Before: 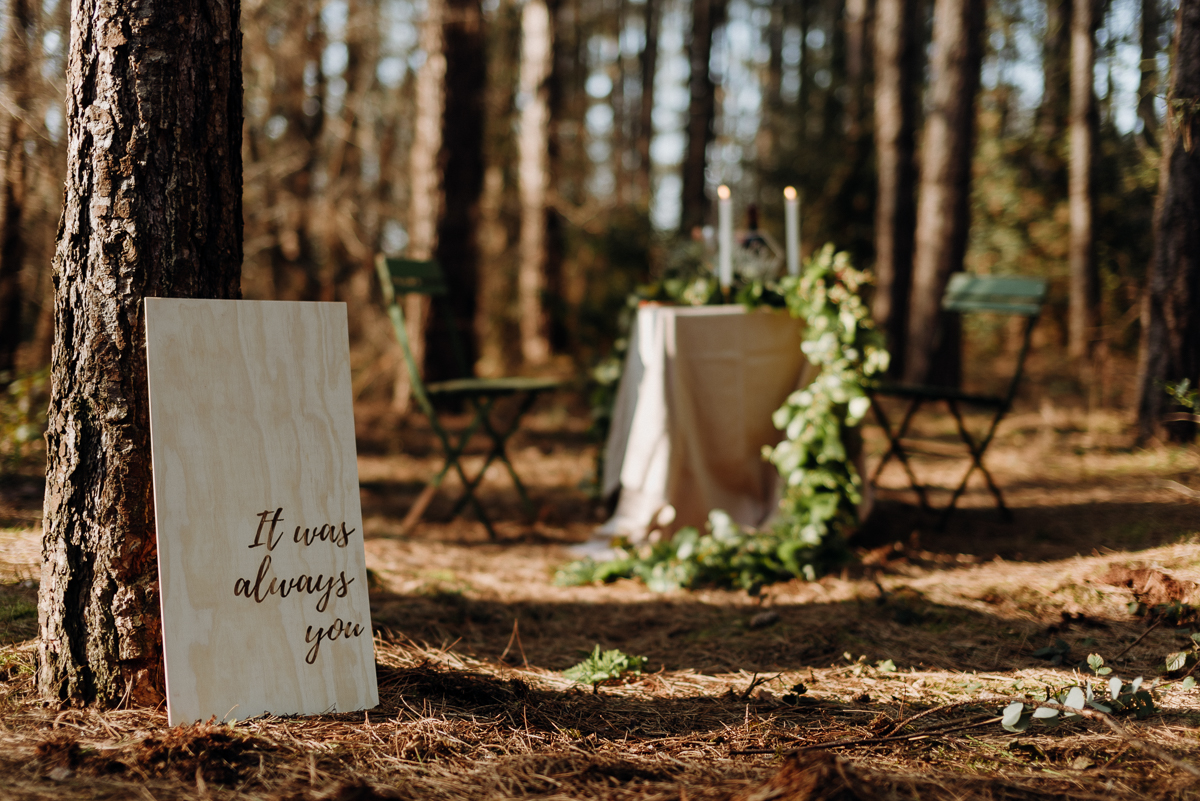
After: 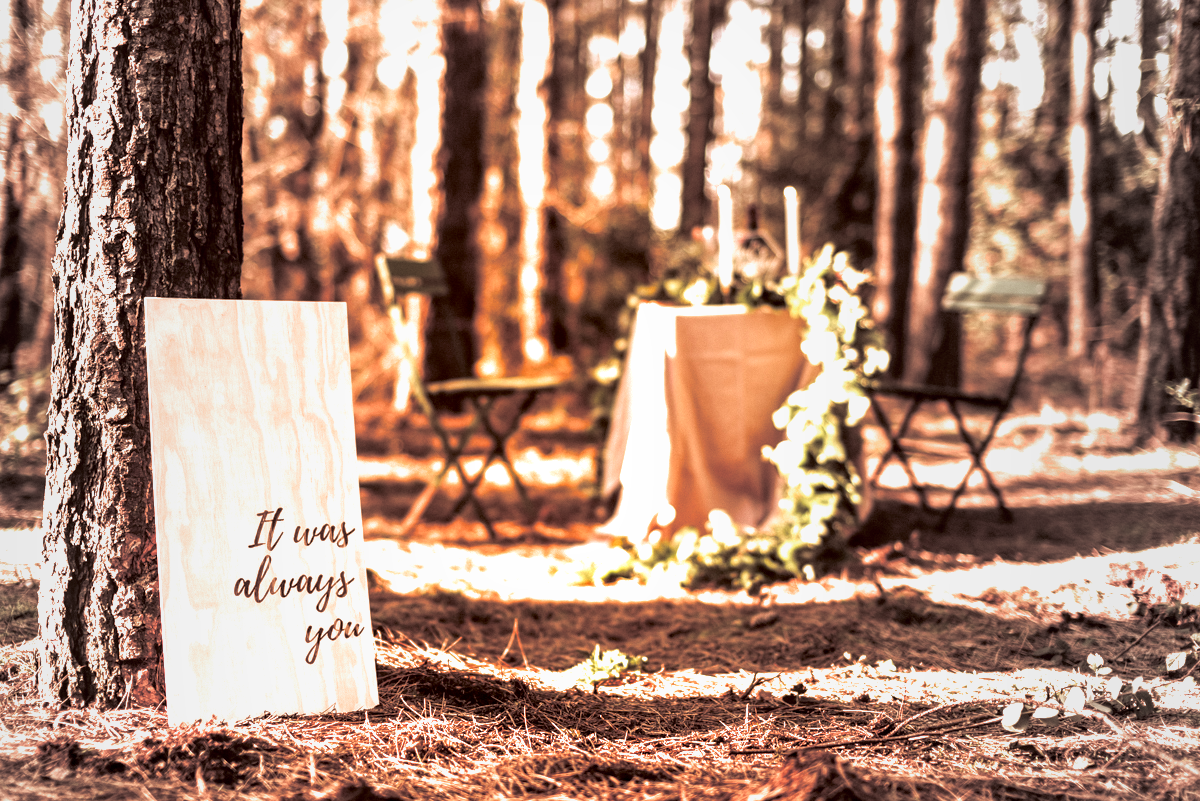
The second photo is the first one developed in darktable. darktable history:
exposure: black level correction 0.001, exposure 2 EV, compensate highlight preservation false
local contrast: on, module defaults
color correction: highlights a* 9.03, highlights b* 8.71, shadows a* 40, shadows b* 40, saturation 0.8
split-toning: shadows › hue 36°, shadows › saturation 0.05, highlights › hue 10.8°, highlights › saturation 0.15, compress 40%
white balance: red 1.127, blue 0.943
vignetting: fall-off start 18.21%, fall-off radius 137.95%, brightness -0.207, center (-0.078, 0.066), width/height ratio 0.62, shape 0.59
